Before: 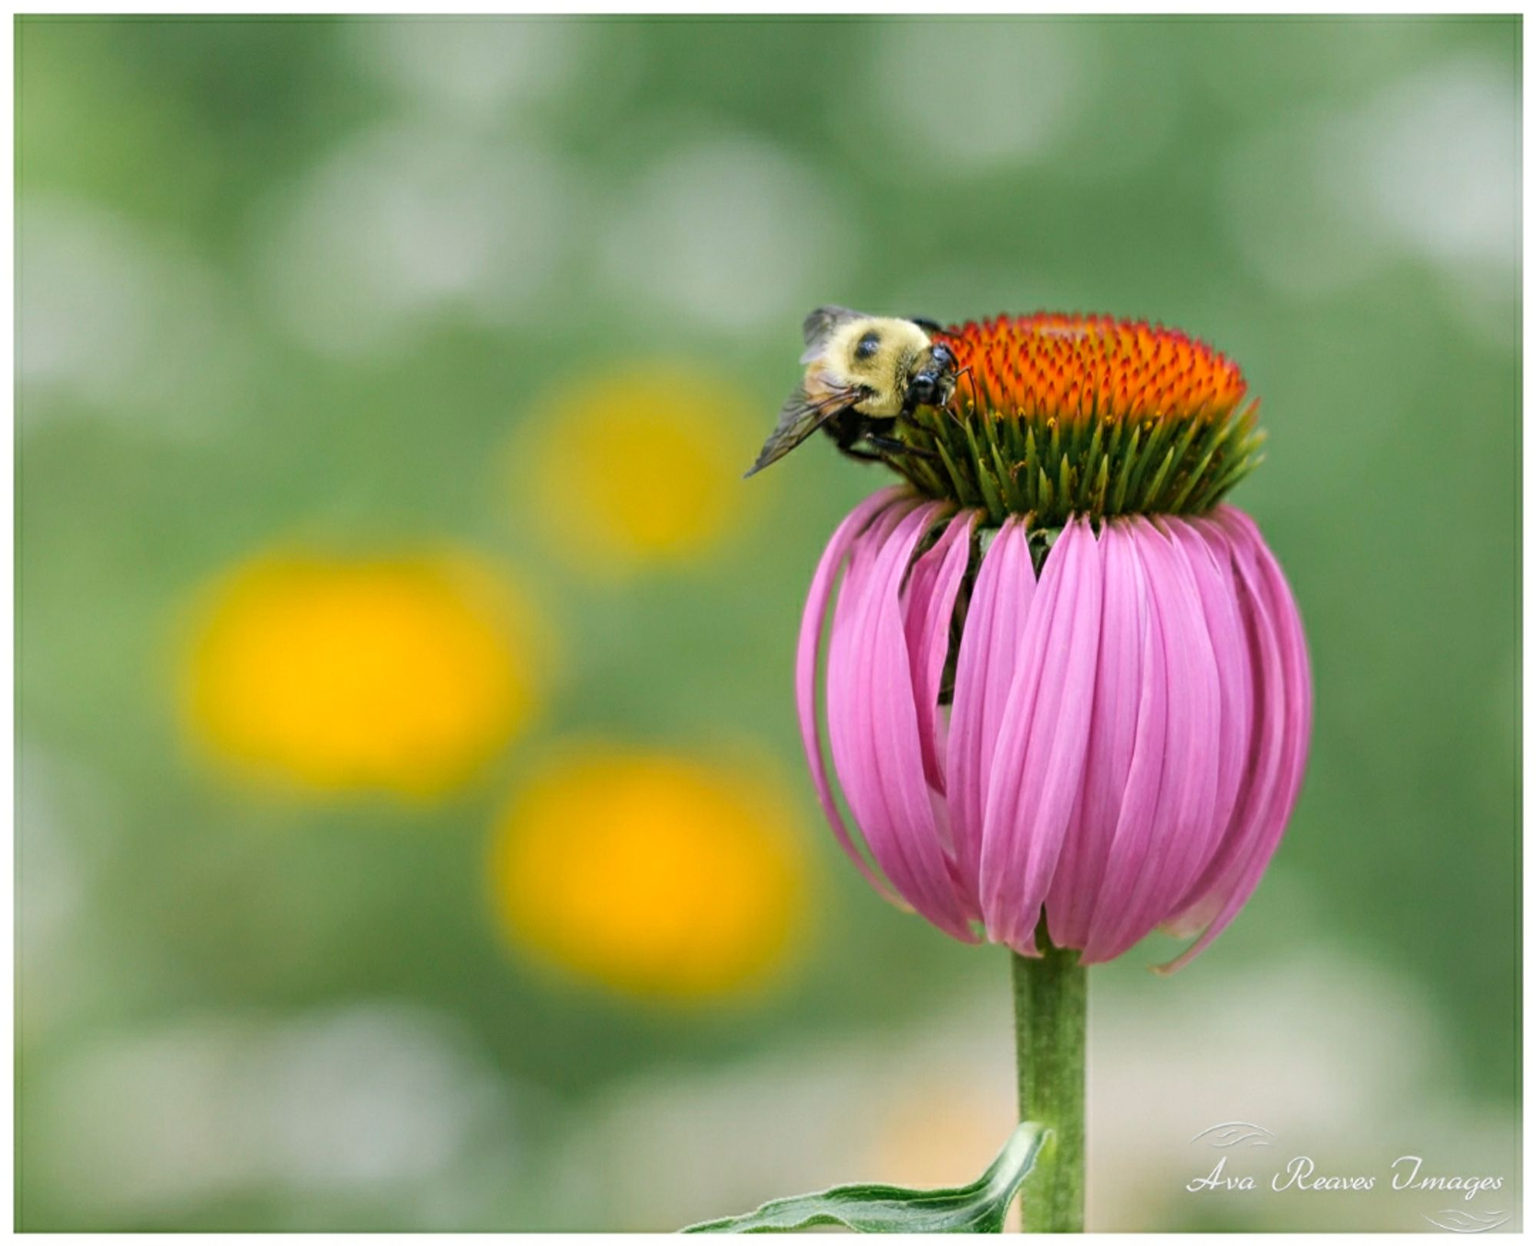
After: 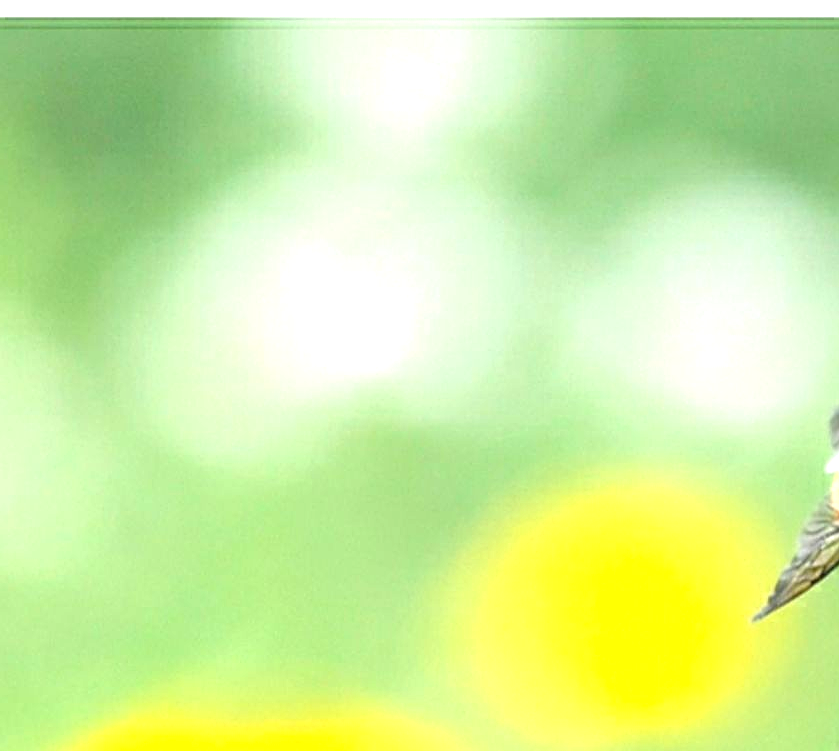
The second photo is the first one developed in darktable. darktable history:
exposure: black level correction 0, exposure 1.45 EV, compensate exposure bias true, compensate highlight preservation false
crop and rotate: left 10.817%, top 0.062%, right 47.194%, bottom 53.626%
sharpen: on, module defaults
